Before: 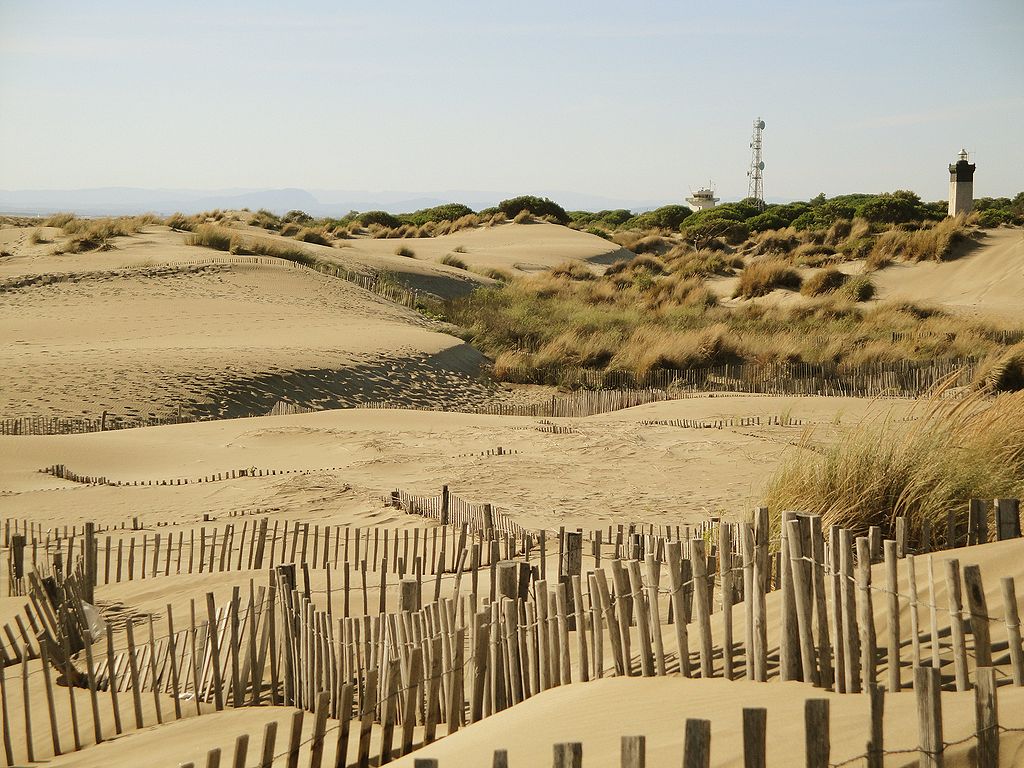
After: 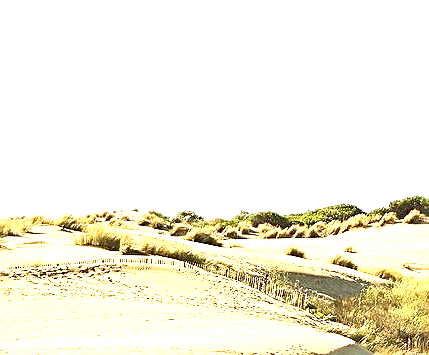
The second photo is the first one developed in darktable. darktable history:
crop and rotate: left 10.817%, top 0.062%, right 47.194%, bottom 53.626%
haze removal: compatibility mode true, adaptive false
sharpen: radius 2.817, amount 0.715
exposure: exposure 2.207 EV, compensate highlight preservation false
